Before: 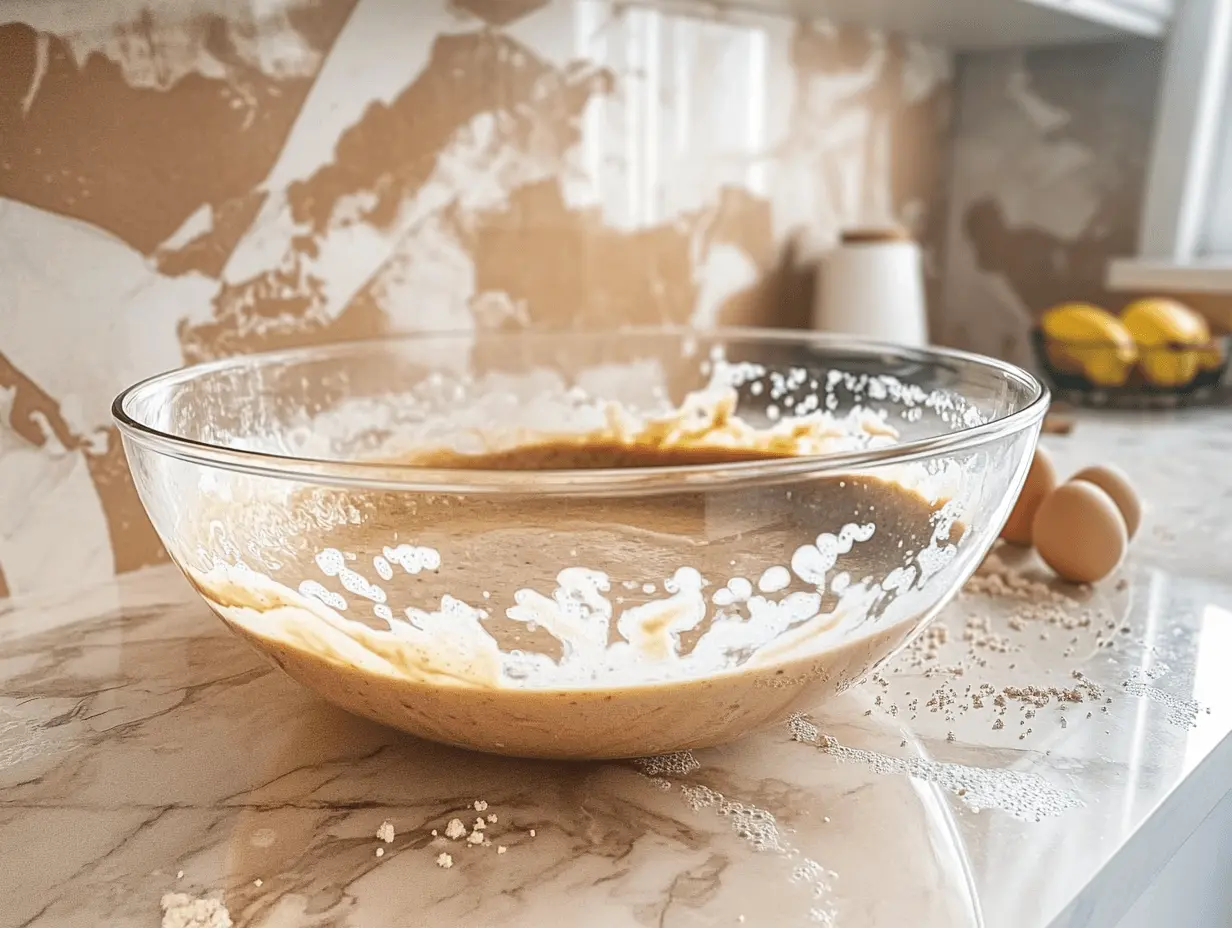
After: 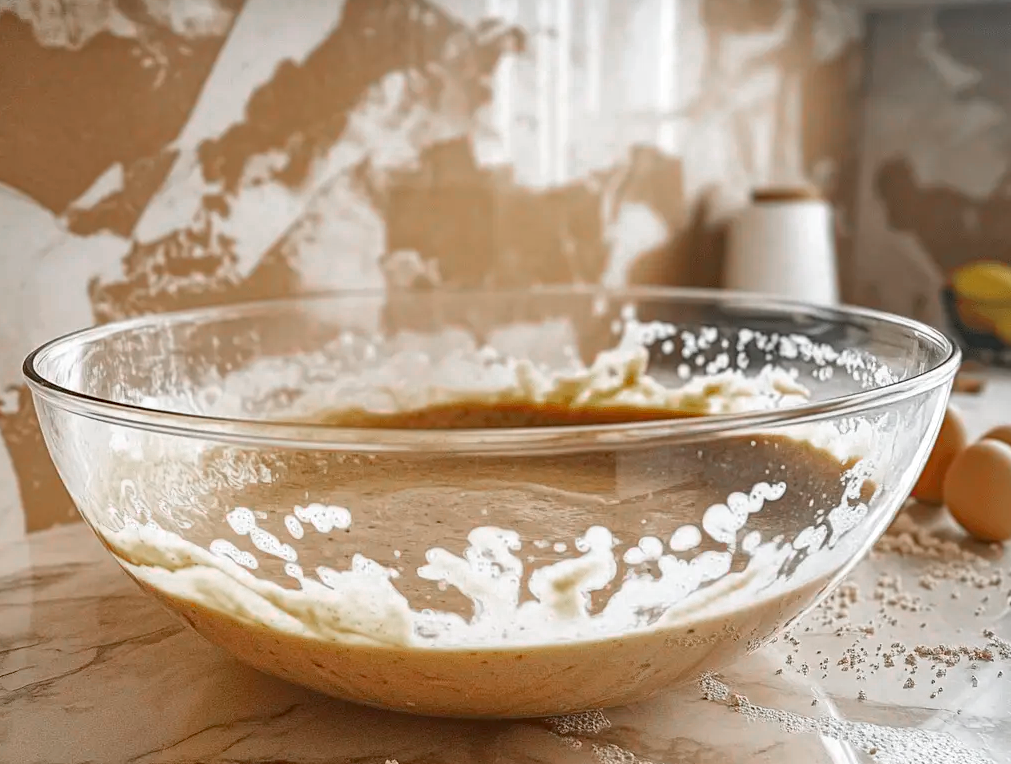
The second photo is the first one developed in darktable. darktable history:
crop and rotate: left 7.316%, top 4.43%, right 10.565%, bottom 13.178%
haze removal: compatibility mode true, adaptive false
color zones: curves: ch0 [(0, 0.48) (0.209, 0.398) (0.305, 0.332) (0.429, 0.493) (0.571, 0.5) (0.714, 0.5) (0.857, 0.5) (1, 0.48)]; ch1 [(0, 0.736) (0.143, 0.625) (0.225, 0.371) (0.429, 0.256) (0.571, 0.241) (0.714, 0.213) (0.857, 0.48) (1, 0.736)]; ch2 [(0, 0.448) (0.143, 0.498) (0.286, 0.5) (0.429, 0.5) (0.571, 0.5) (0.714, 0.5) (0.857, 0.5) (1, 0.448)]
